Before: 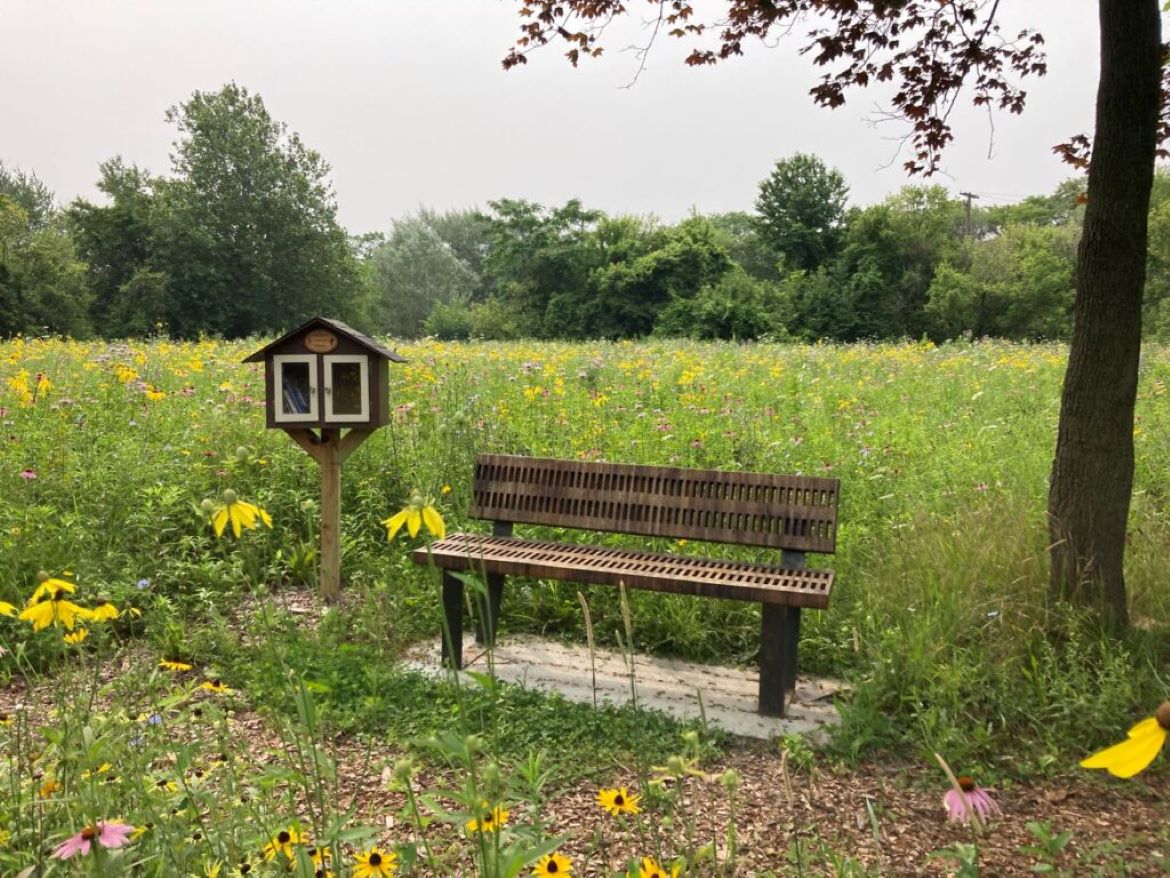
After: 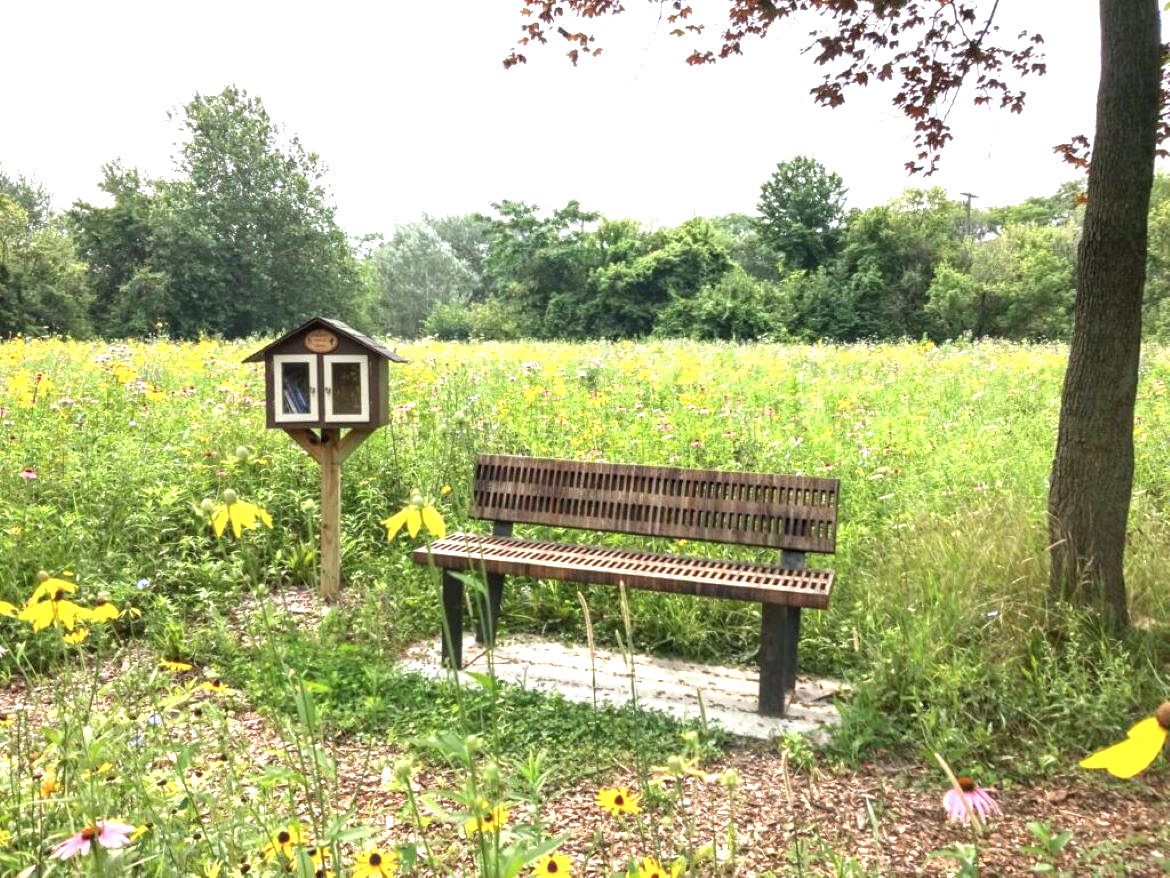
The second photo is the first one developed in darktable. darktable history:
local contrast: on, module defaults
color correction: highlights a* -0.132, highlights b* -6, shadows a* -0.15, shadows b* -0.122
exposure: black level correction 0, exposure 1.098 EV, compensate exposure bias true, compensate highlight preservation false
